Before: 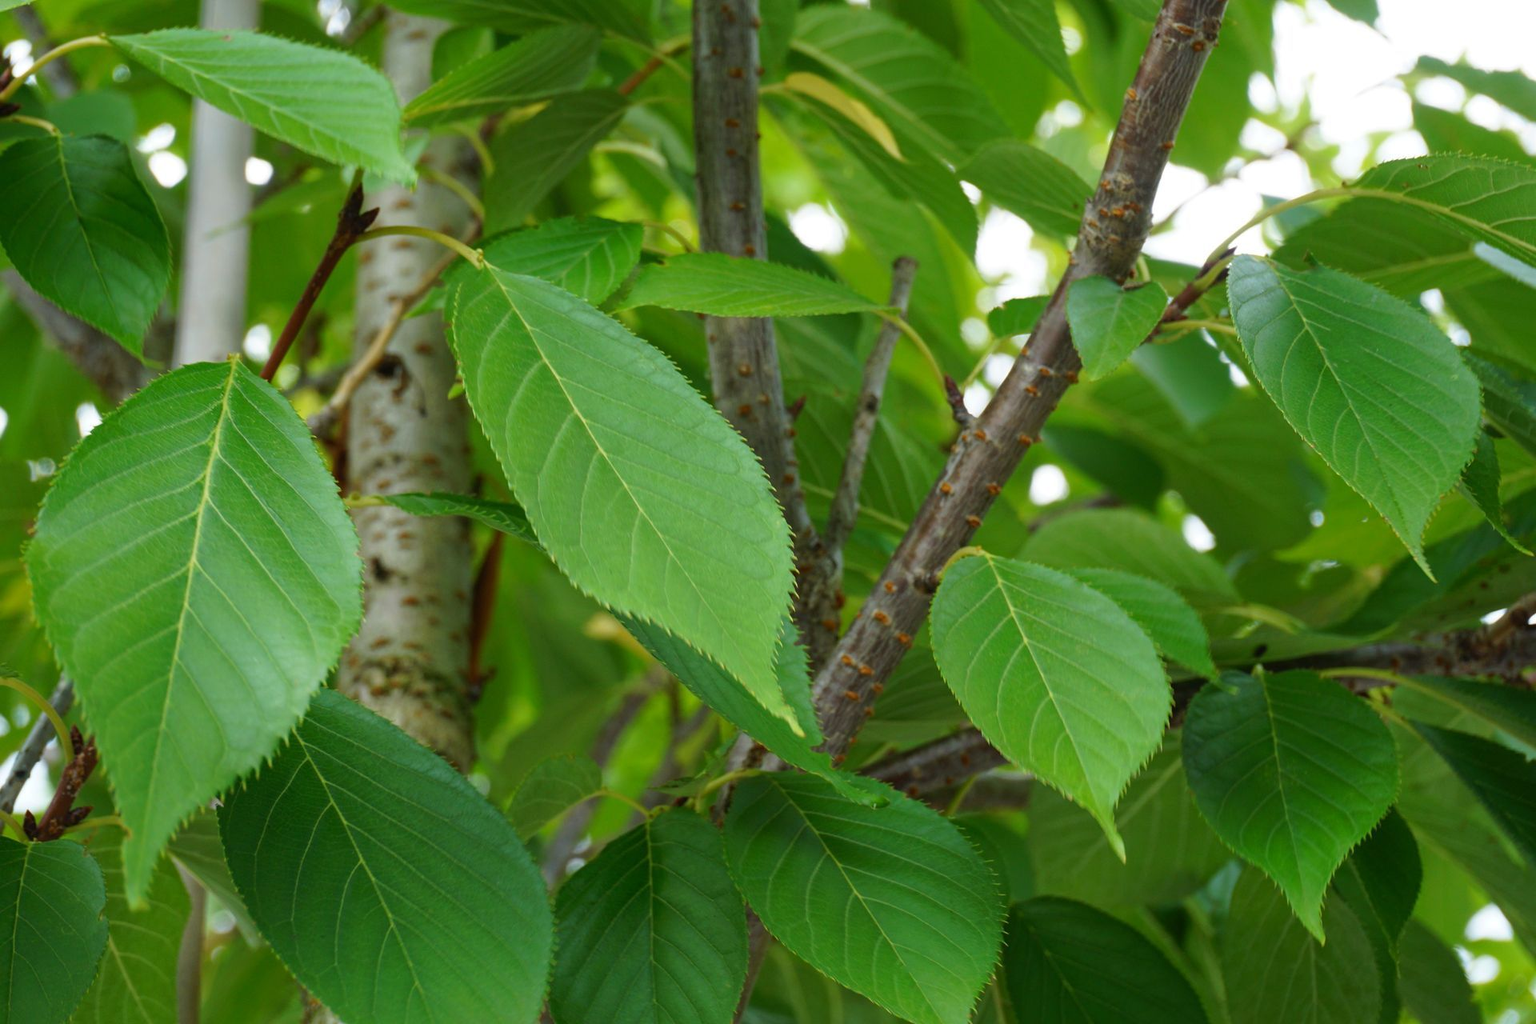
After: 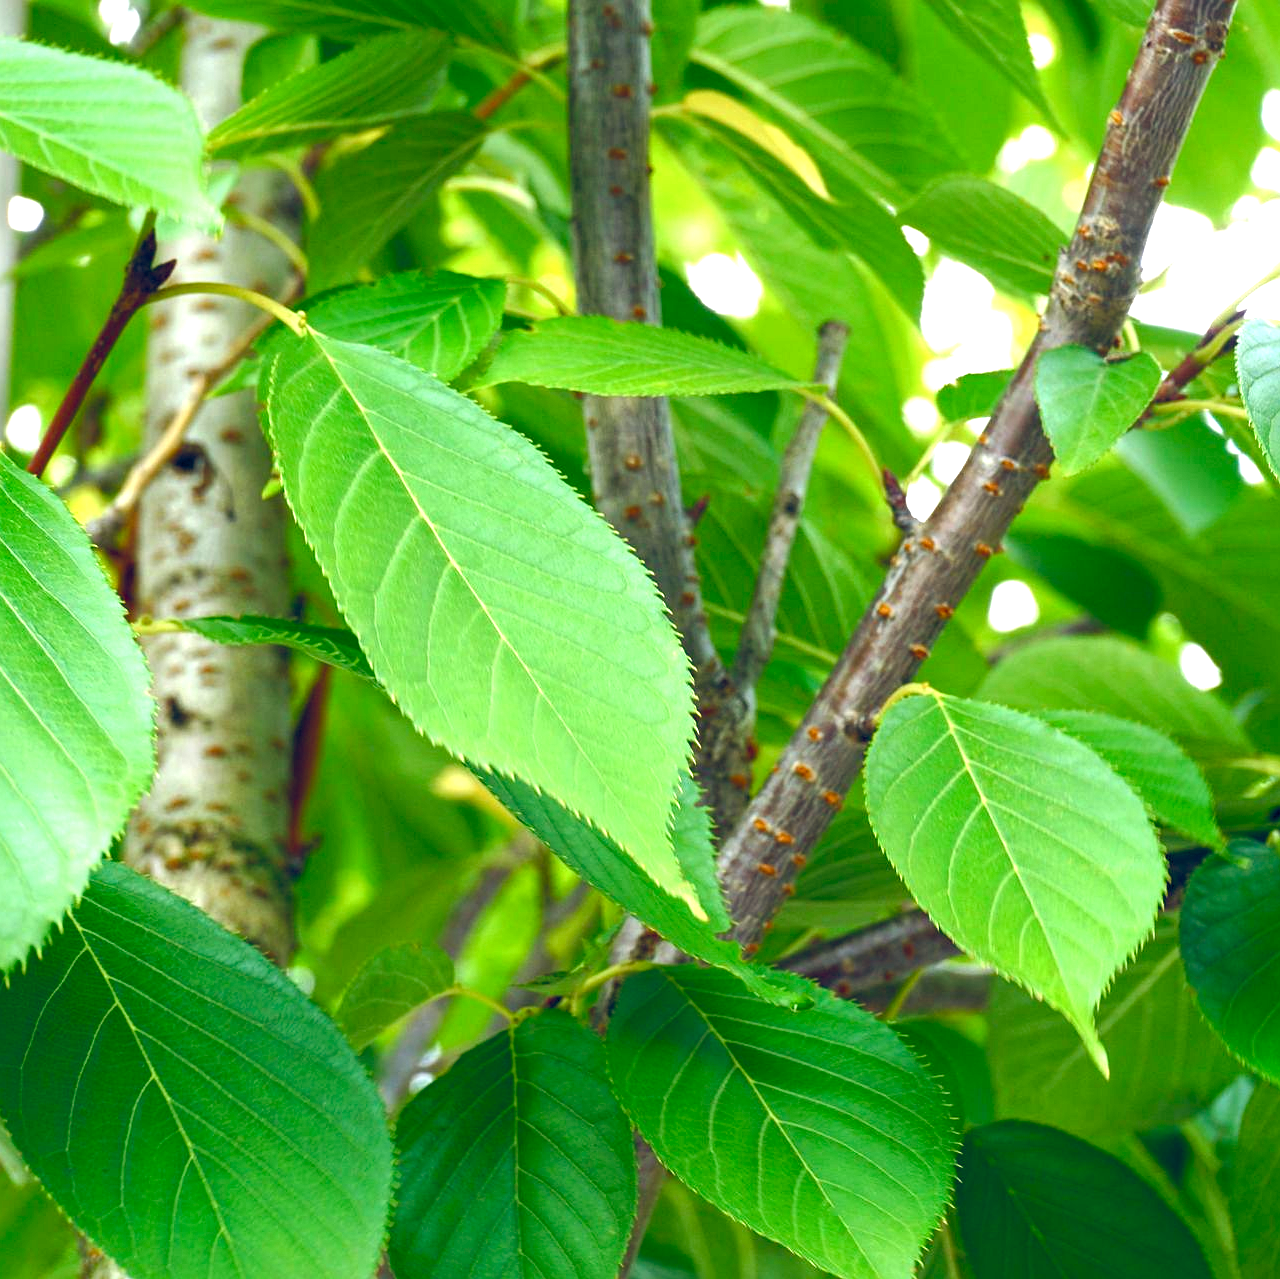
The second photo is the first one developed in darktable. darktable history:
crop and rotate: left 15.526%, right 17.795%
sharpen: radius 1.275, amount 0.305, threshold 0.064
exposure: black level correction 0.001, exposure 0.961 EV, compensate highlight preservation false
color balance rgb: global offset › chroma 0.255%, global offset › hue 255.82°, perceptual saturation grading › global saturation 20%, perceptual saturation grading › highlights -24.9%, perceptual saturation grading › shadows 50.423%, perceptual brilliance grading › highlights 11.686%
